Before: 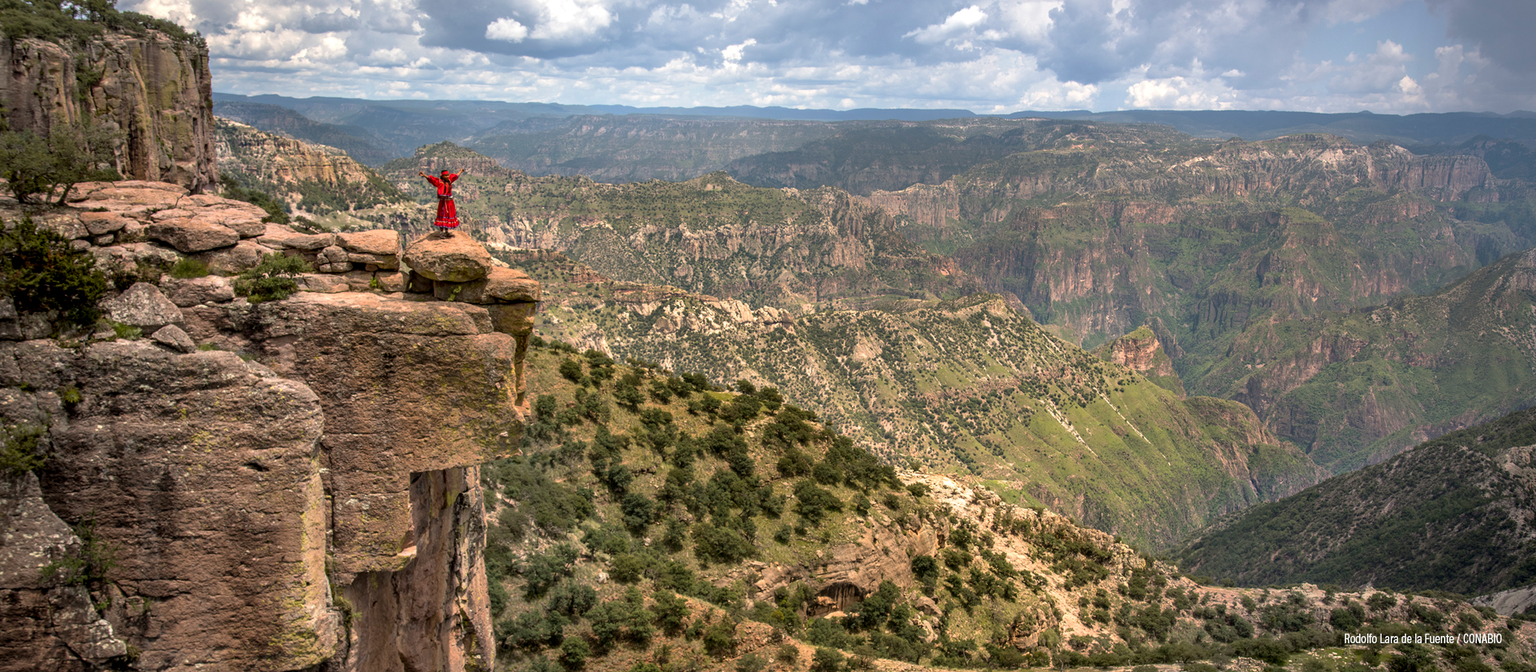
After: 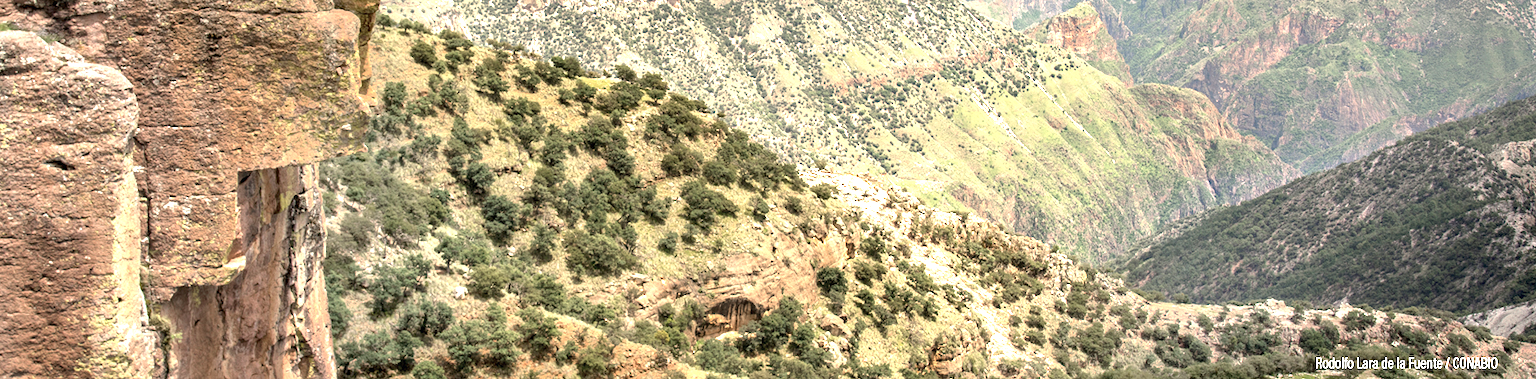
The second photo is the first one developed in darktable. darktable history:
color zones: curves: ch0 [(0, 0.5) (0.125, 0.4) (0.25, 0.5) (0.375, 0.4) (0.5, 0.4) (0.625, 0.6) (0.75, 0.6) (0.875, 0.5)]; ch1 [(0, 0.35) (0.125, 0.45) (0.25, 0.35) (0.375, 0.35) (0.5, 0.35) (0.625, 0.35) (0.75, 0.45) (0.875, 0.35)]; ch2 [(0, 0.6) (0.125, 0.5) (0.25, 0.5) (0.375, 0.6) (0.5, 0.6) (0.625, 0.5) (0.75, 0.5) (0.875, 0.5)]
crop and rotate: left 13.304%, top 48.27%, bottom 2.784%
exposure: black level correction 0, exposure 1.745 EV, compensate exposure bias true, compensate highlight preservation false
